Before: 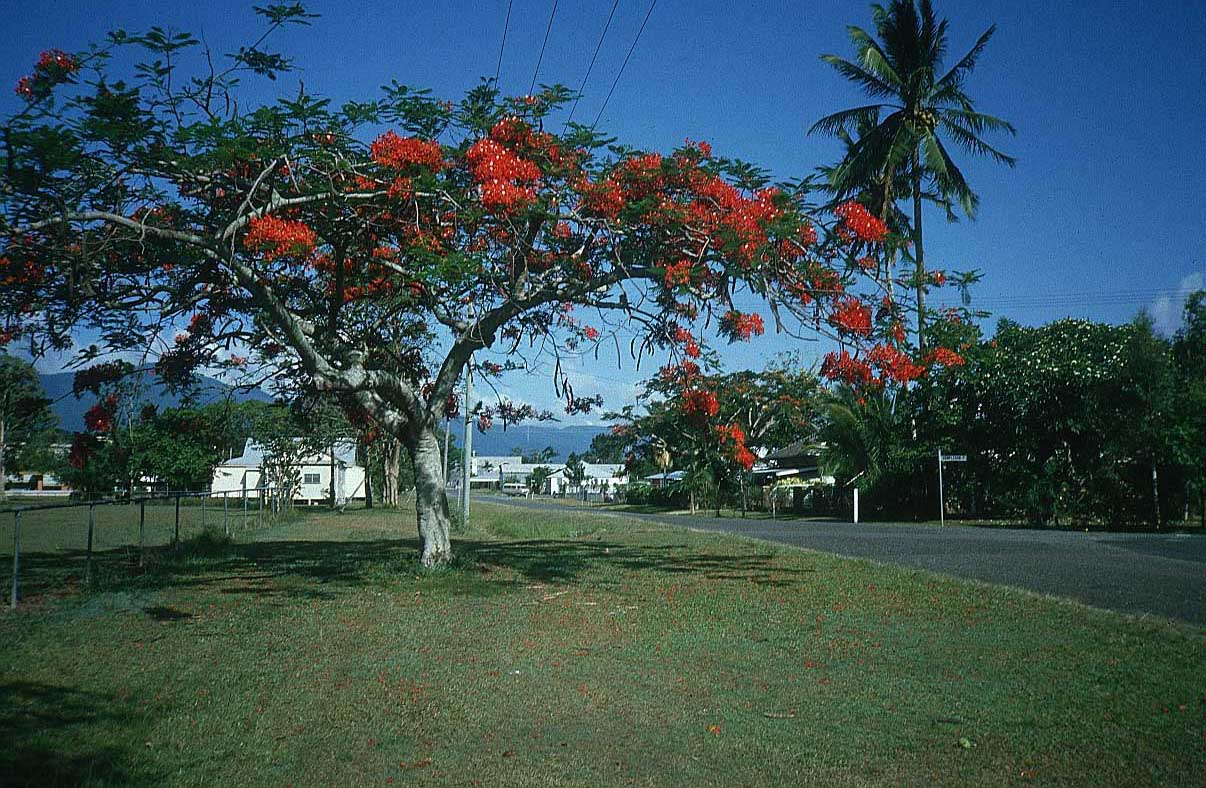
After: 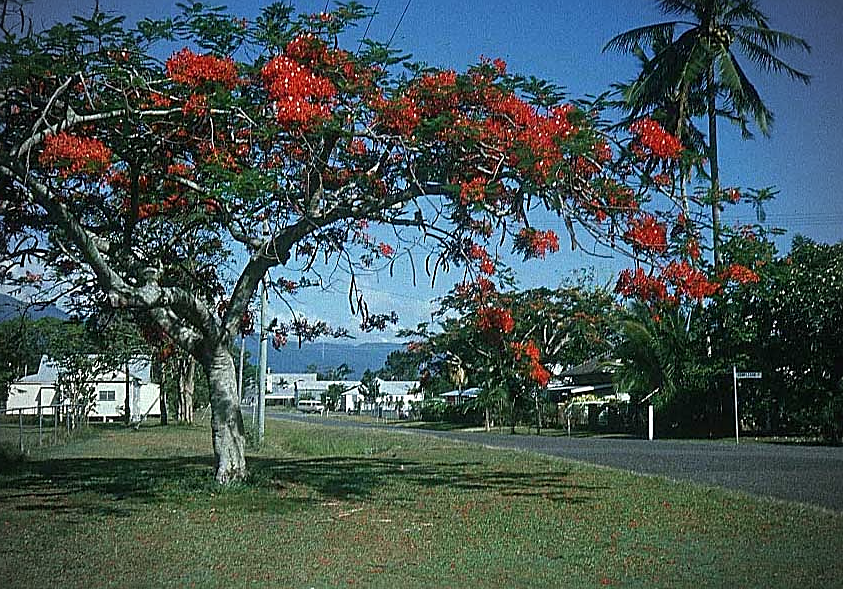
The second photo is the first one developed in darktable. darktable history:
crop and rotate: left 17.046%, top 10.659%, right 12.989%, bottom 14.553%
vignetting: fall-off start 79.88%
sharpen: on, module defaults
